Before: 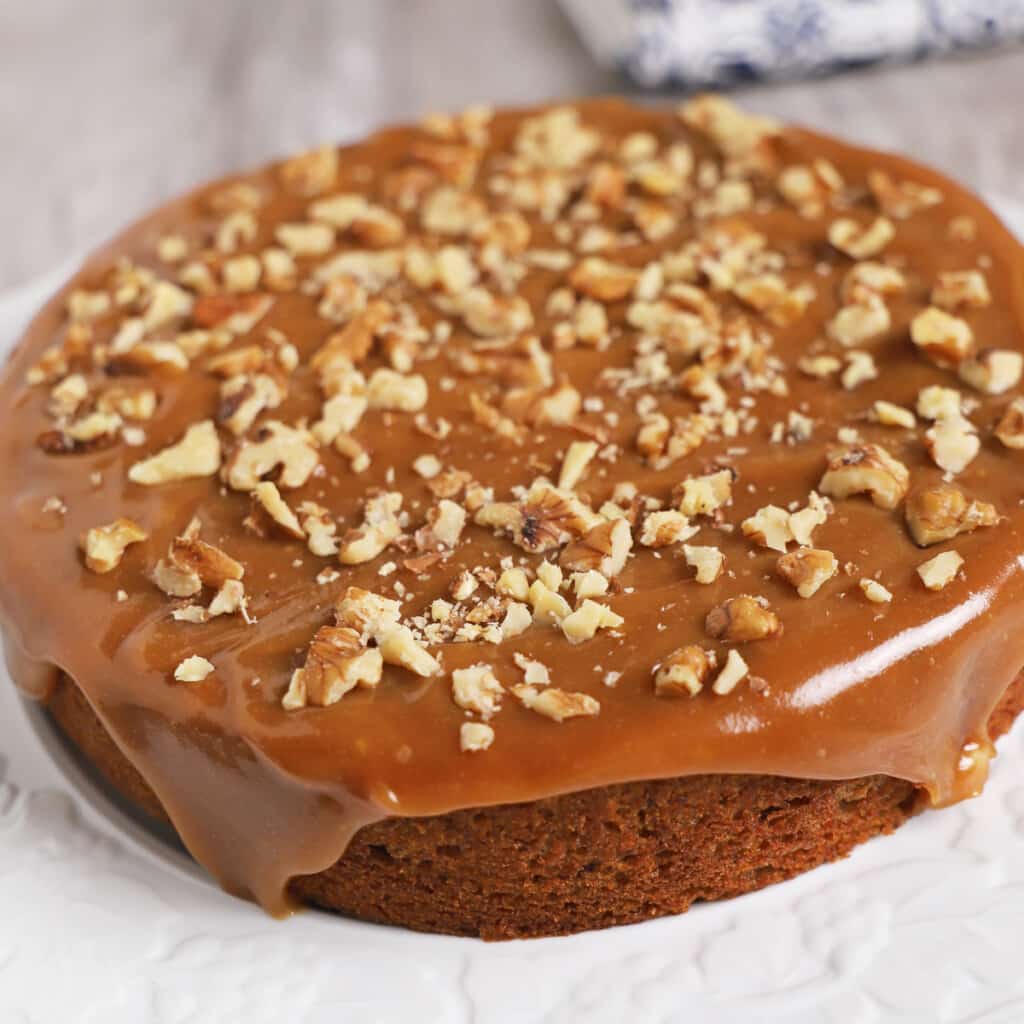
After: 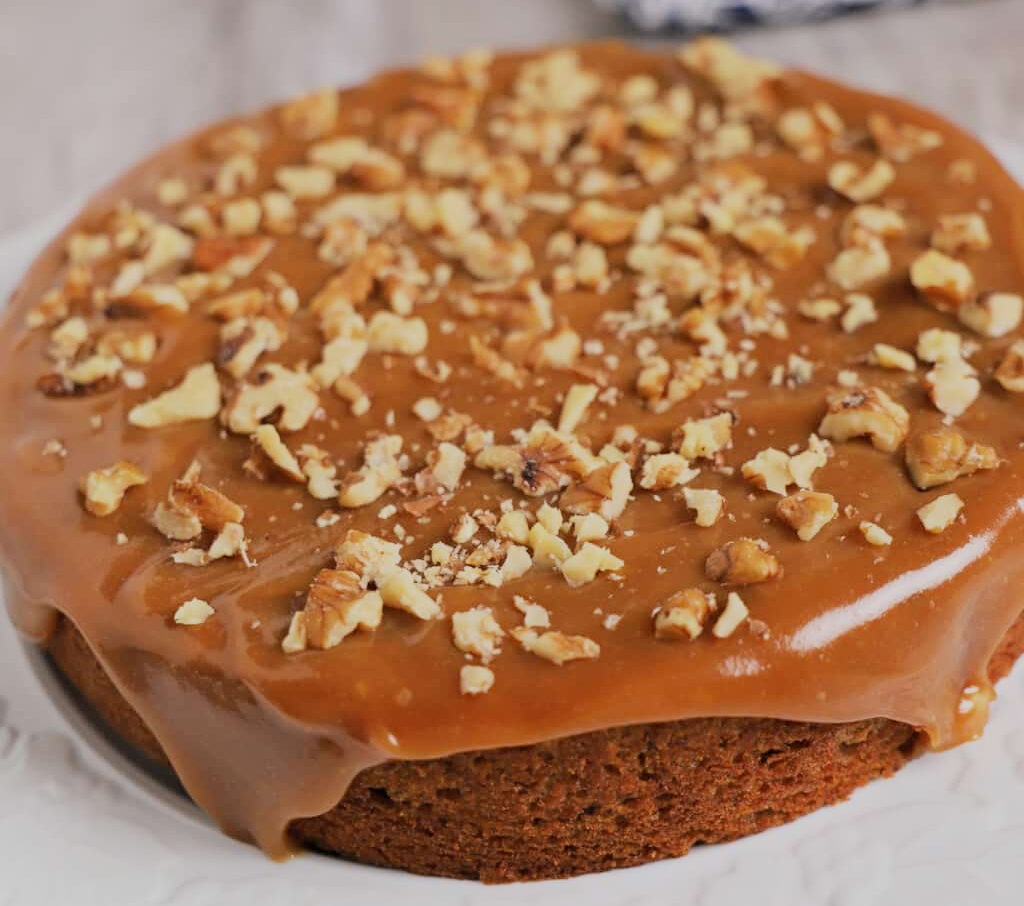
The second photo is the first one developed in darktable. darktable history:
filmic rgb: black relative exposure -7.65 EV, white relative exposure 4.56 EV, hardness 3.61, color science v6 (2022)
crop and rotate: top 5.591%, bottom 5.88%
